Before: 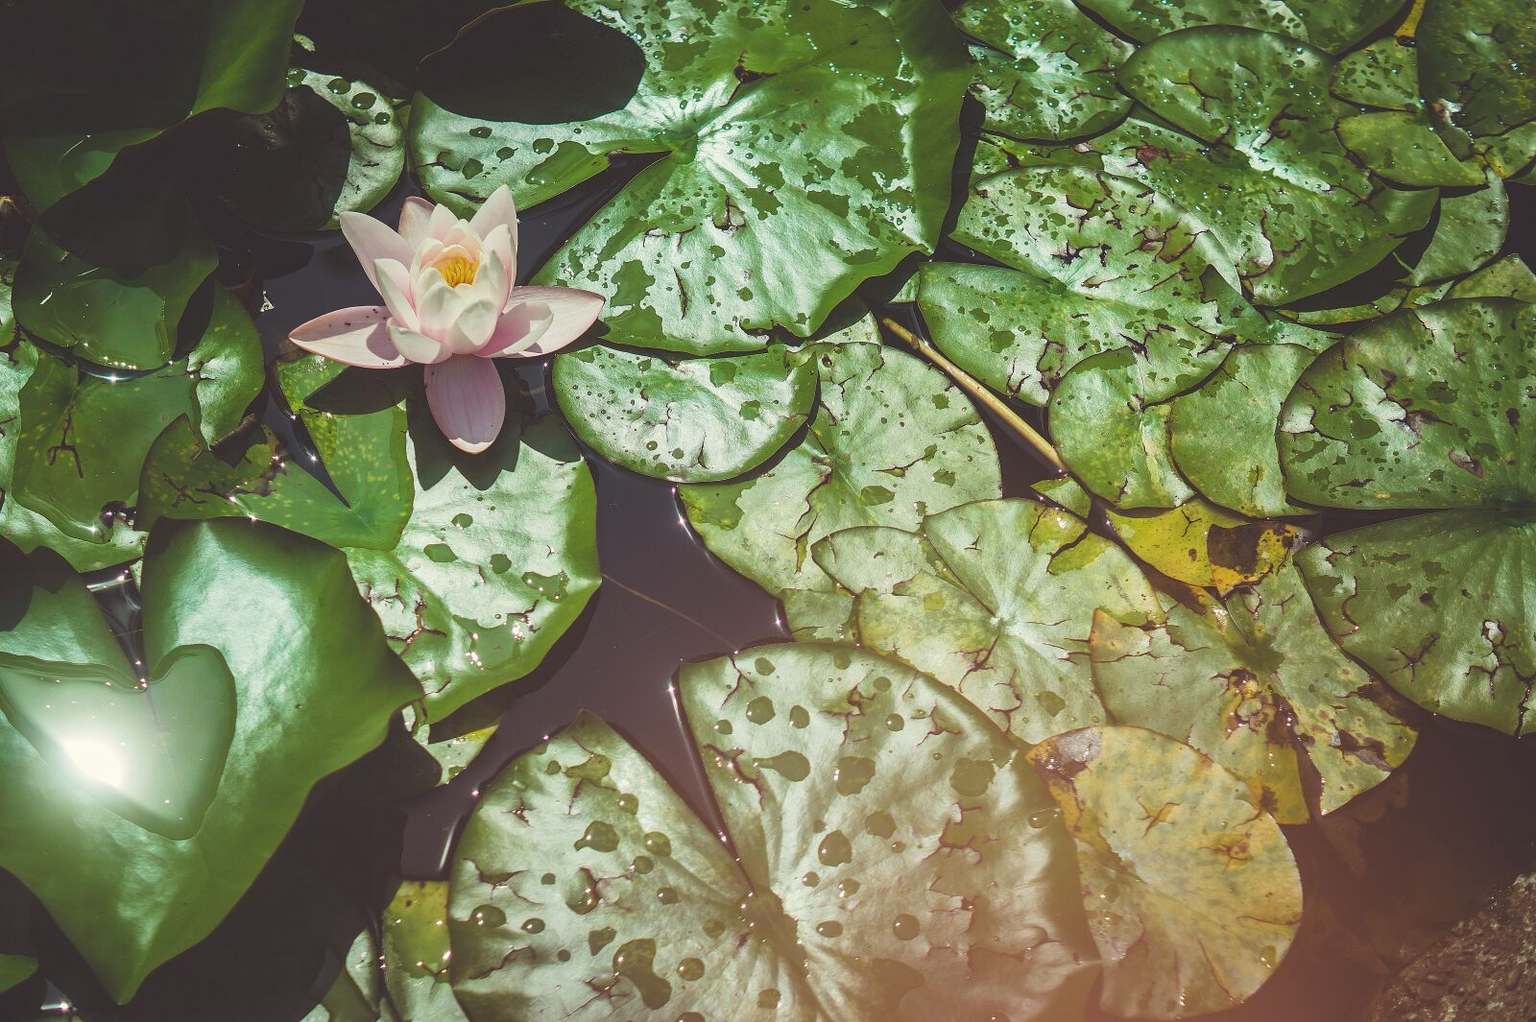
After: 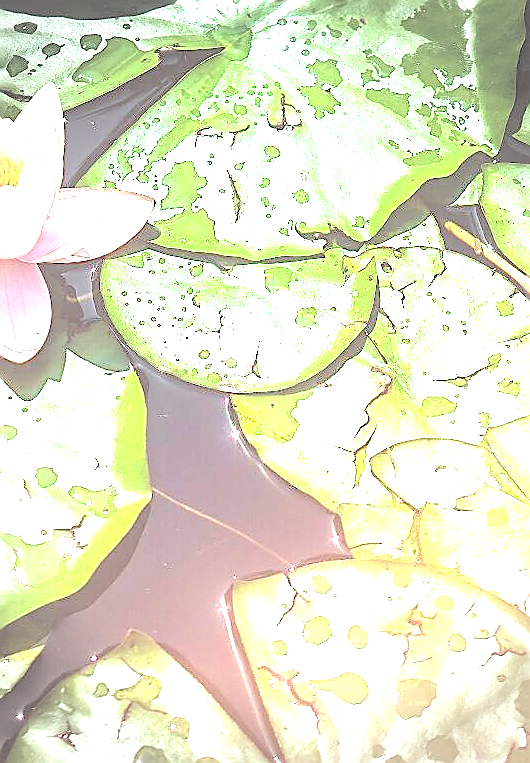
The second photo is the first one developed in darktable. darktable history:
crop and rotate: left 29.723%, top 10.365%, right 37.101%, bottom 17.951%
local contrast: highlights 107%, shadows 98%, detail 119%, midtone range 0.2
sharpen: radius 1.353, amount 1.238, threshold 0.765
tone equalizer: -8 EV -0.723 EV, -7 EV -0.711 EV, -6 EV -0.636 EV, -5 EV -0.378 EV, -3 EV 0.398 EV, -2 EV 0.6 EV, -1 EV 0.685 EV, +0 EV 0.737 EV
contrast brightness saturation: brightness 0.28
exposure: exposure 0.548 EV, compensate highlight preservation false
vignetting: fall-off start 76.97%, fall-off radius 27.15%, width/height ratio 0.966
levels: levels [0, 0.394, 0.787]
